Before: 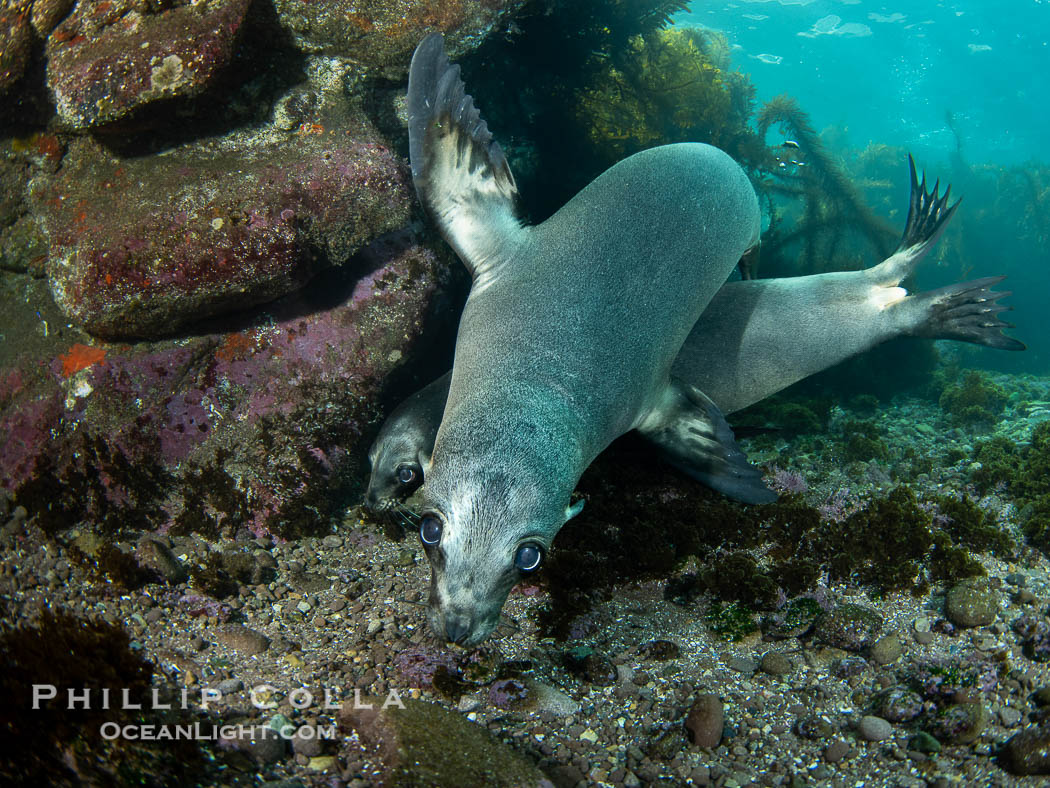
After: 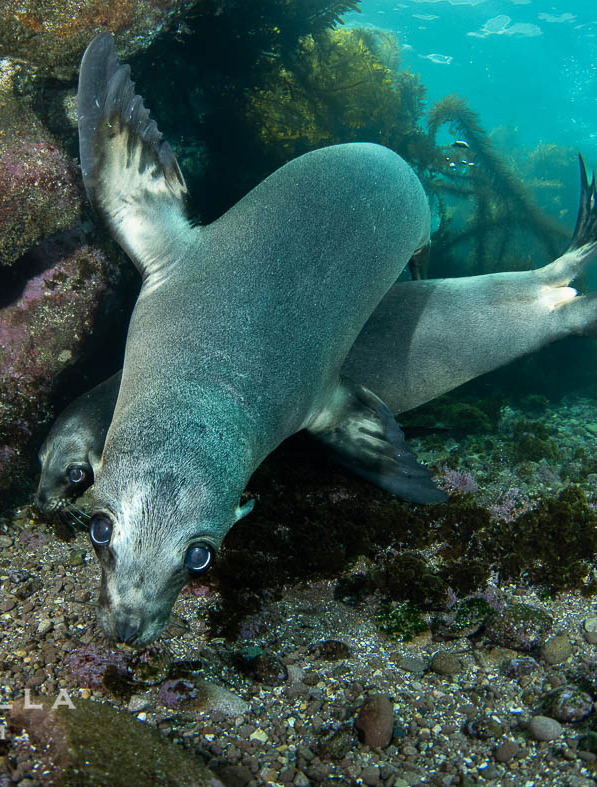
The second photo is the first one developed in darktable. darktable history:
crop: left 31.474%, top 0.001%, right 11.634%
